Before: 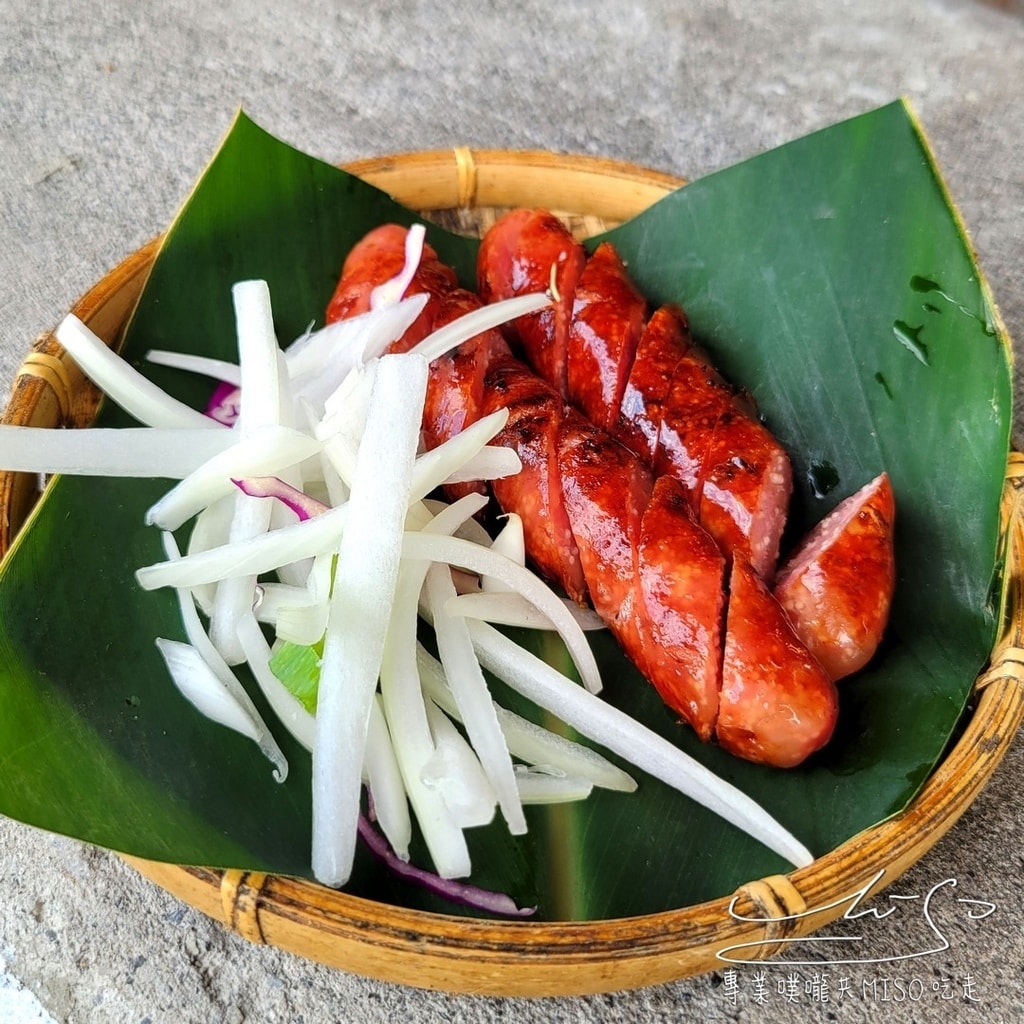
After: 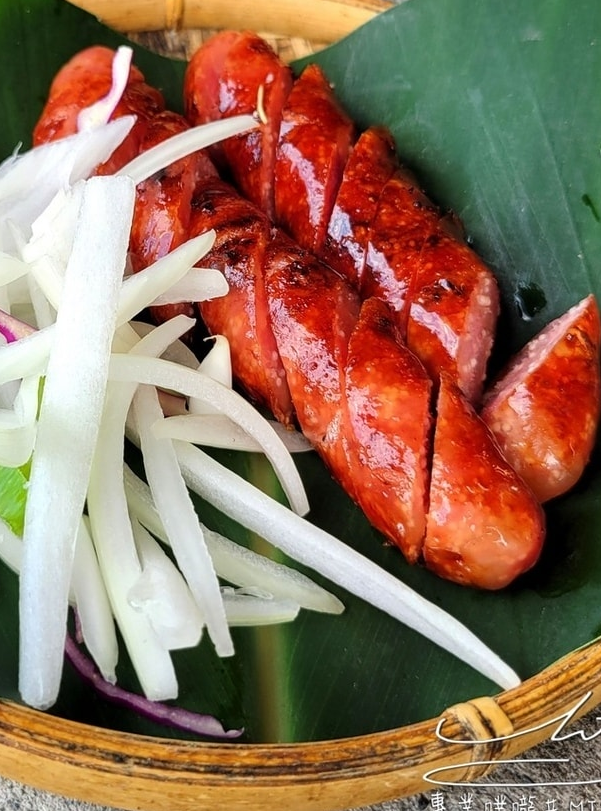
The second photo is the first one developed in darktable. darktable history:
crop and rotate: left 28.625%, top 17.417%, right 12.663%, bottom 3.342%
